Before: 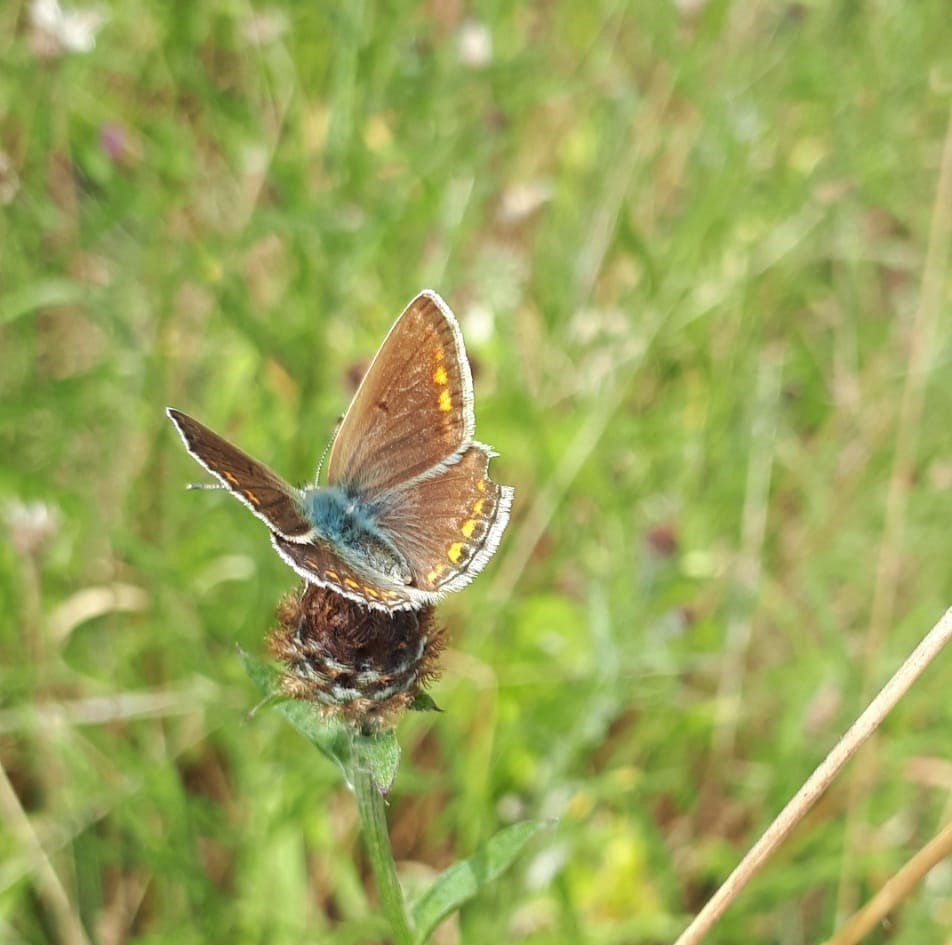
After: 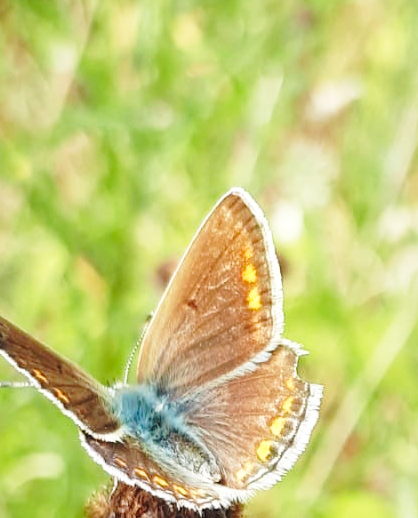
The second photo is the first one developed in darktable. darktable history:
base curve: curves: ch0 [(0, 0) (0.028, 0.03) (0.121, 0.232) (0.46, 0.748) (0.859, 0.968) (1, 1)], preserve colors none
crop: left 20.126%, top 10.857%, right 35.9%, bottom 34.28%
shadows and highlights: shadows 25.14, highlights -24.68, highlights color adjustment 49.89%
tone equalizer: on, module defaults
